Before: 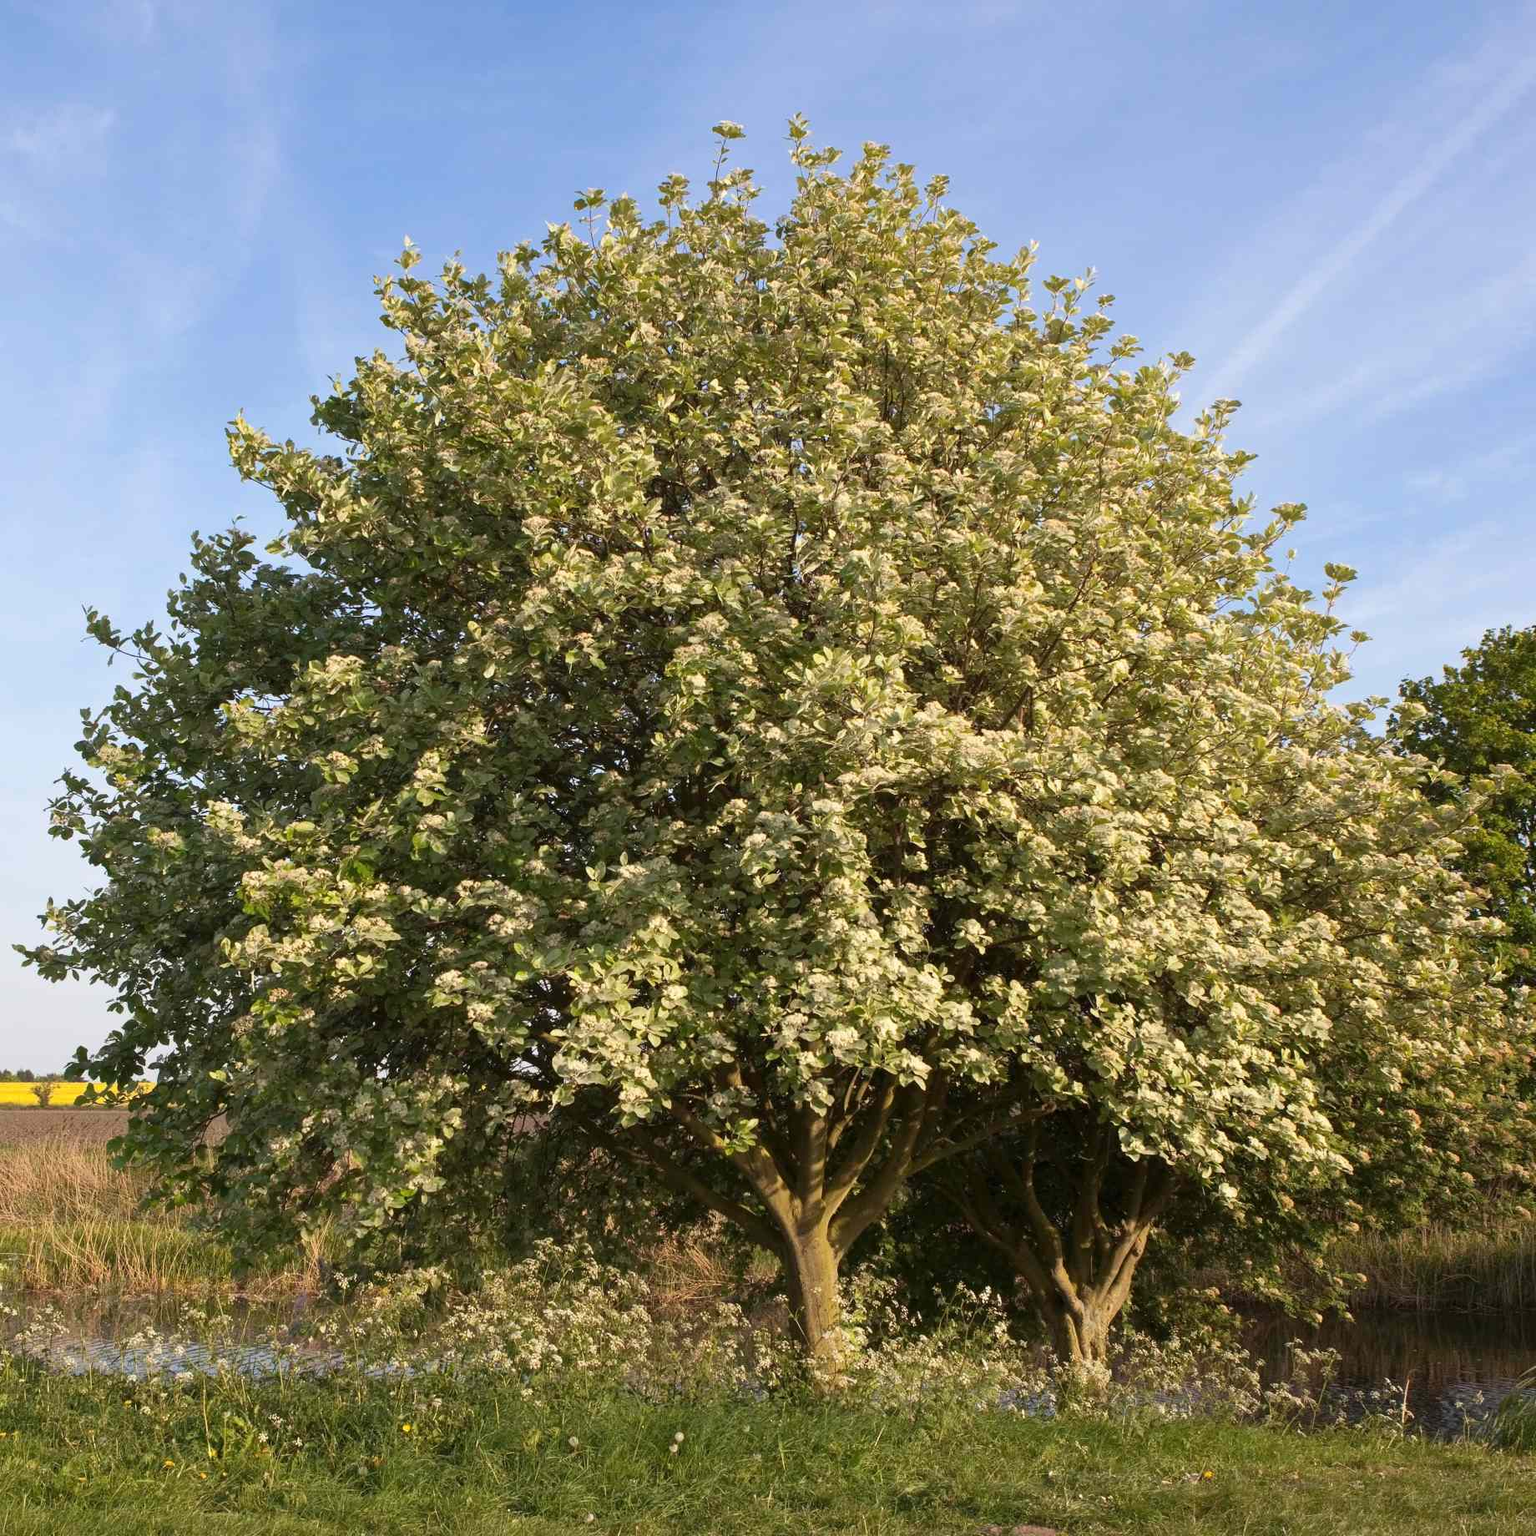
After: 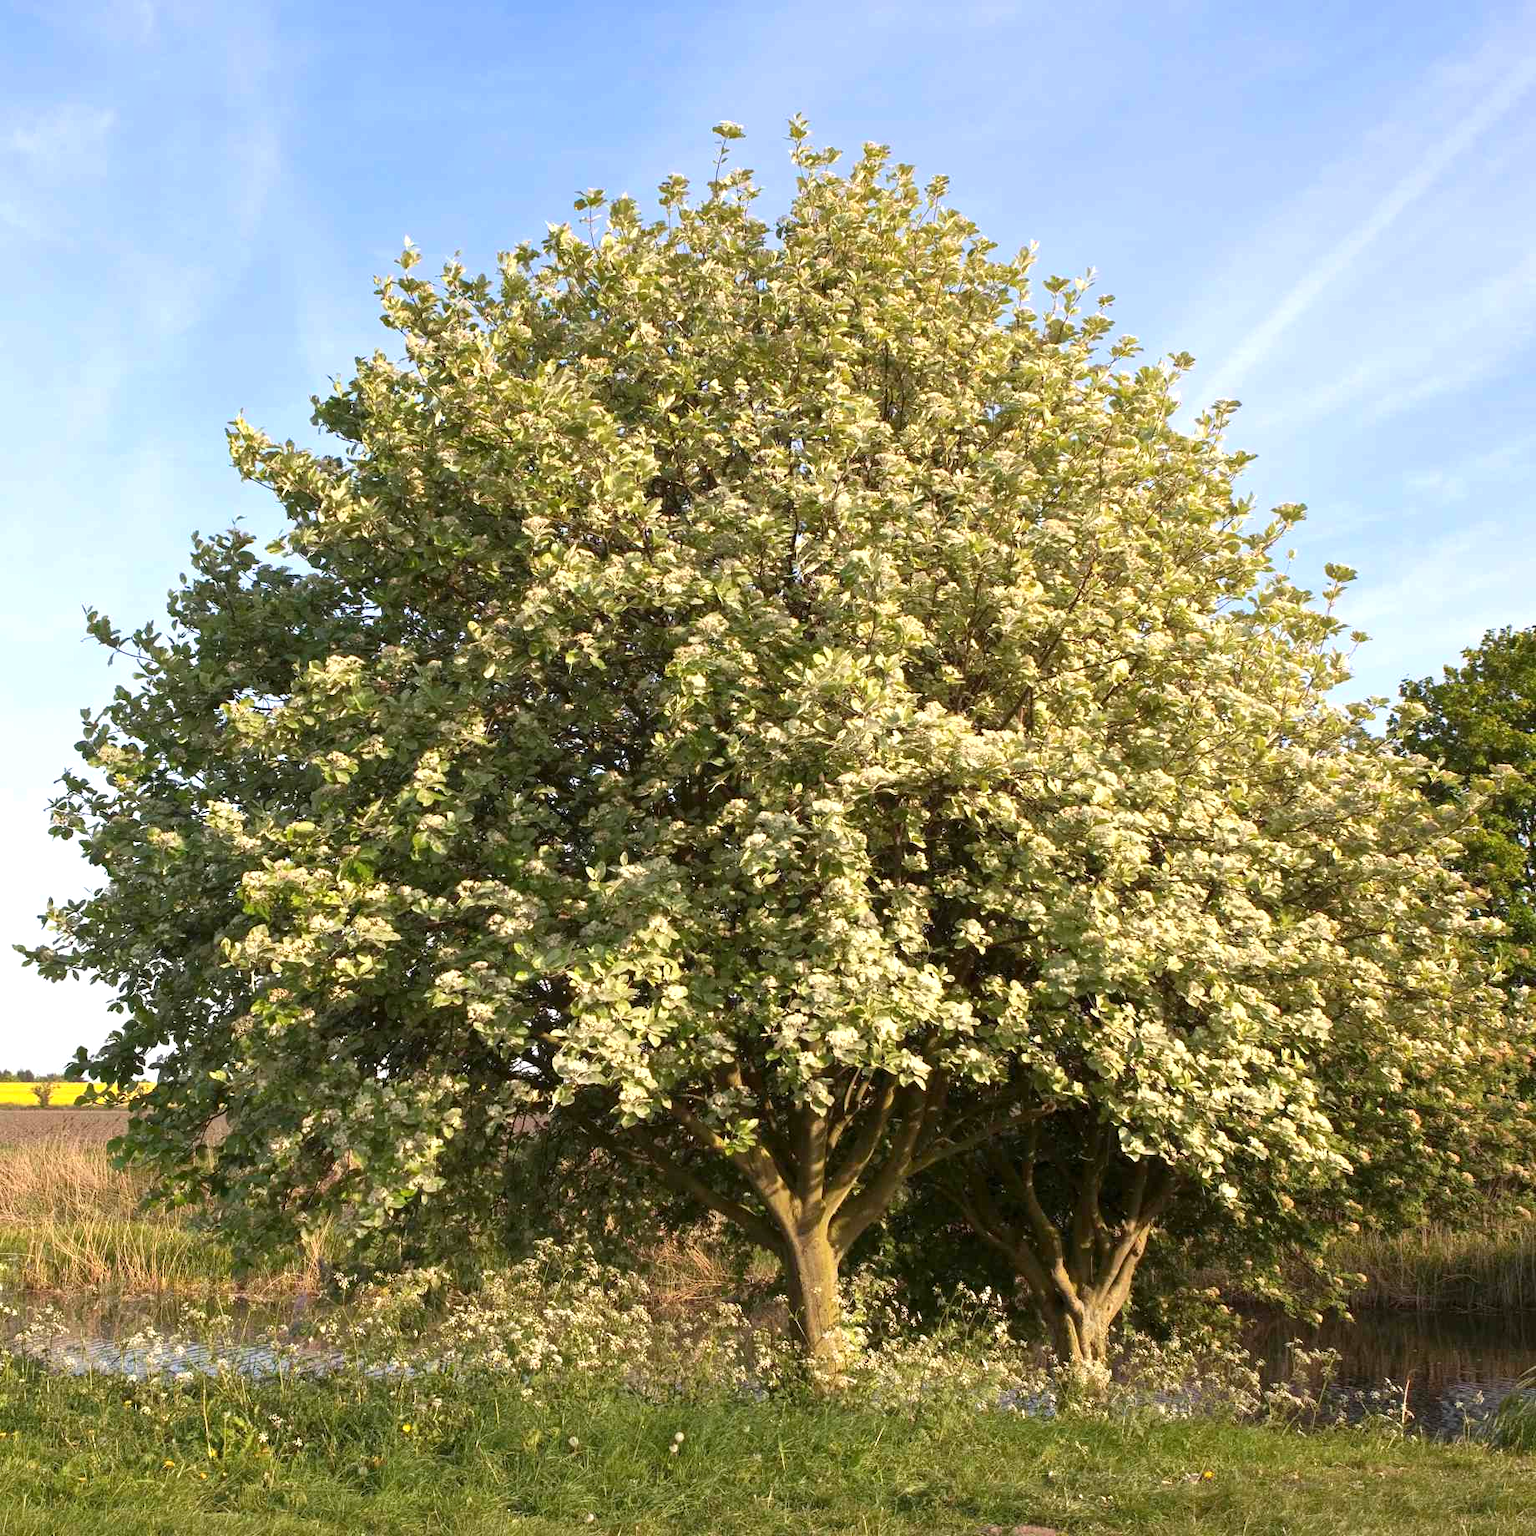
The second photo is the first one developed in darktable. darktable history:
exposure: black level correction 0.001, exposure 0.5 EV, compensate exposure bias true, compensate highlight preservation false
tone equalizer: on, module defaults
